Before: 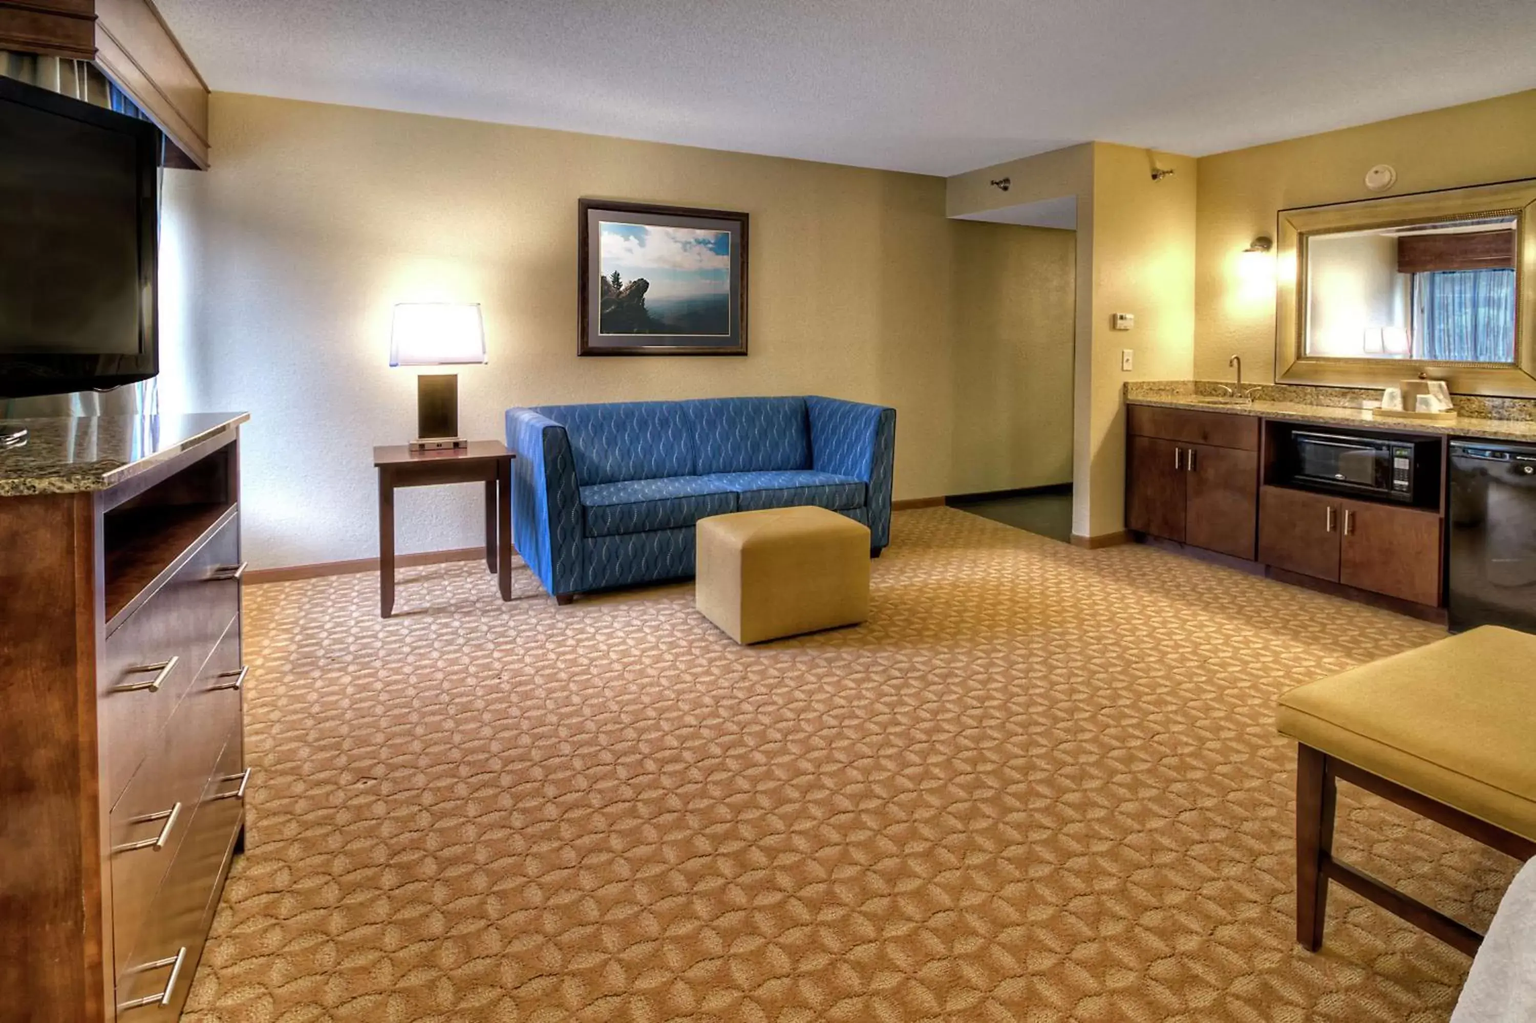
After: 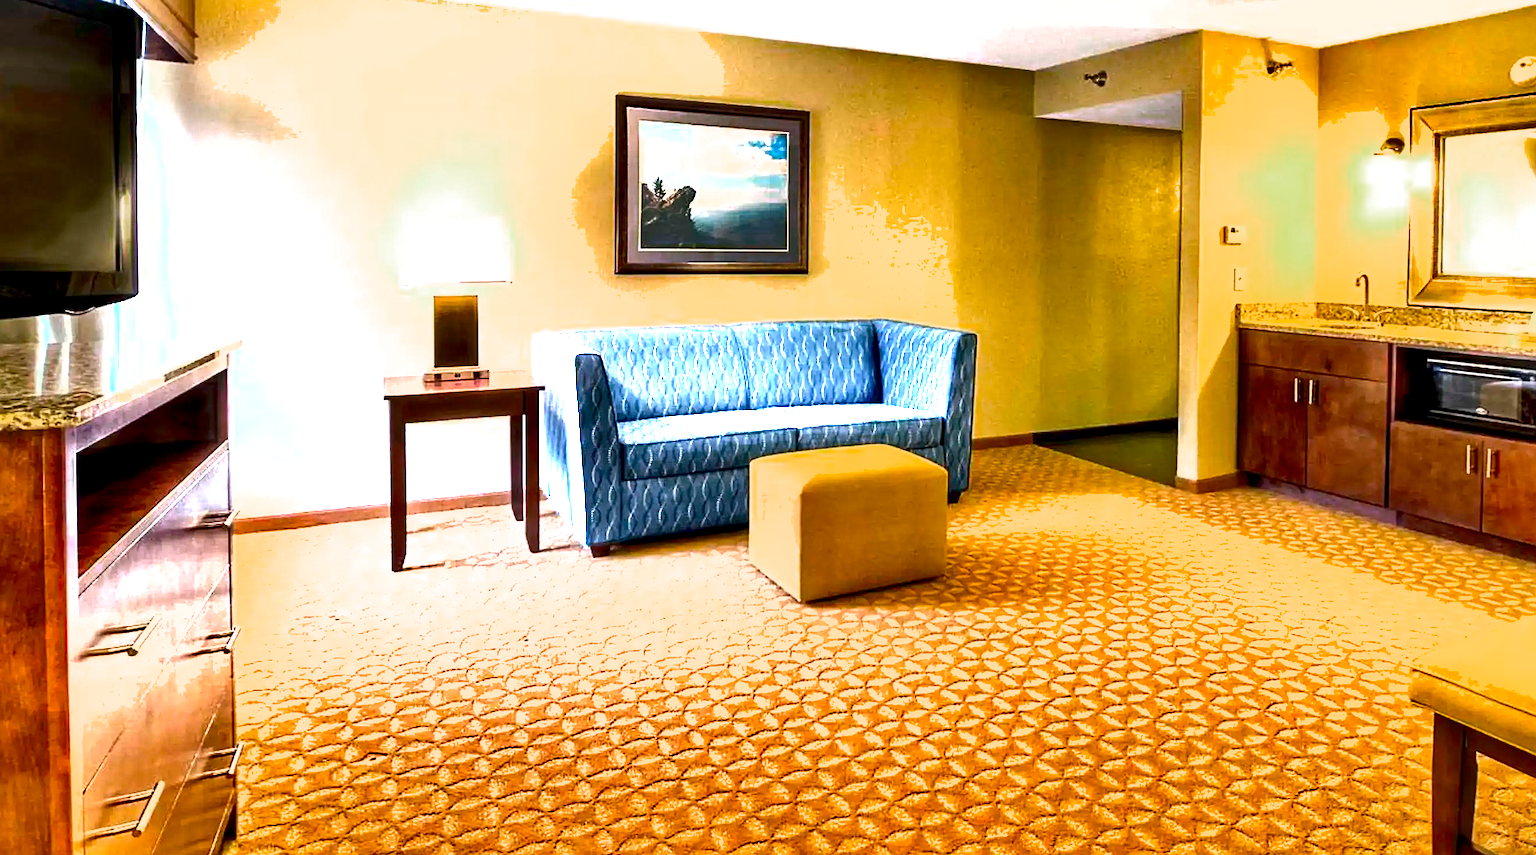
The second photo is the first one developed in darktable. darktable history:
color zones: curves: ch0 [(0.203, 0.433) (0.607, 0.517) (0.697, 0.696) (0.705, 0.897)]
exposure: black level correction 0.001, exposure 1.735 EV, compensate highlight preservation false
sharpen: on, module defaults
contrast brightness saturation: contrast 0.12, brightness -0.12, saturation 0.2
crop and rotate: left 2.425%, top 11.305%, right 9.6%, bottom 15.08%
shadows and highlights: low approximation 0.01, soften with gaussian
color balance rgb: linear chroma grading › global chroma 6.48%, perceptual saturation grading › global saturation 12.96%, global vibrance 6.02%
local contrast: highlights 100%, shadows 100%, detail 120%, midtone range 0.2
